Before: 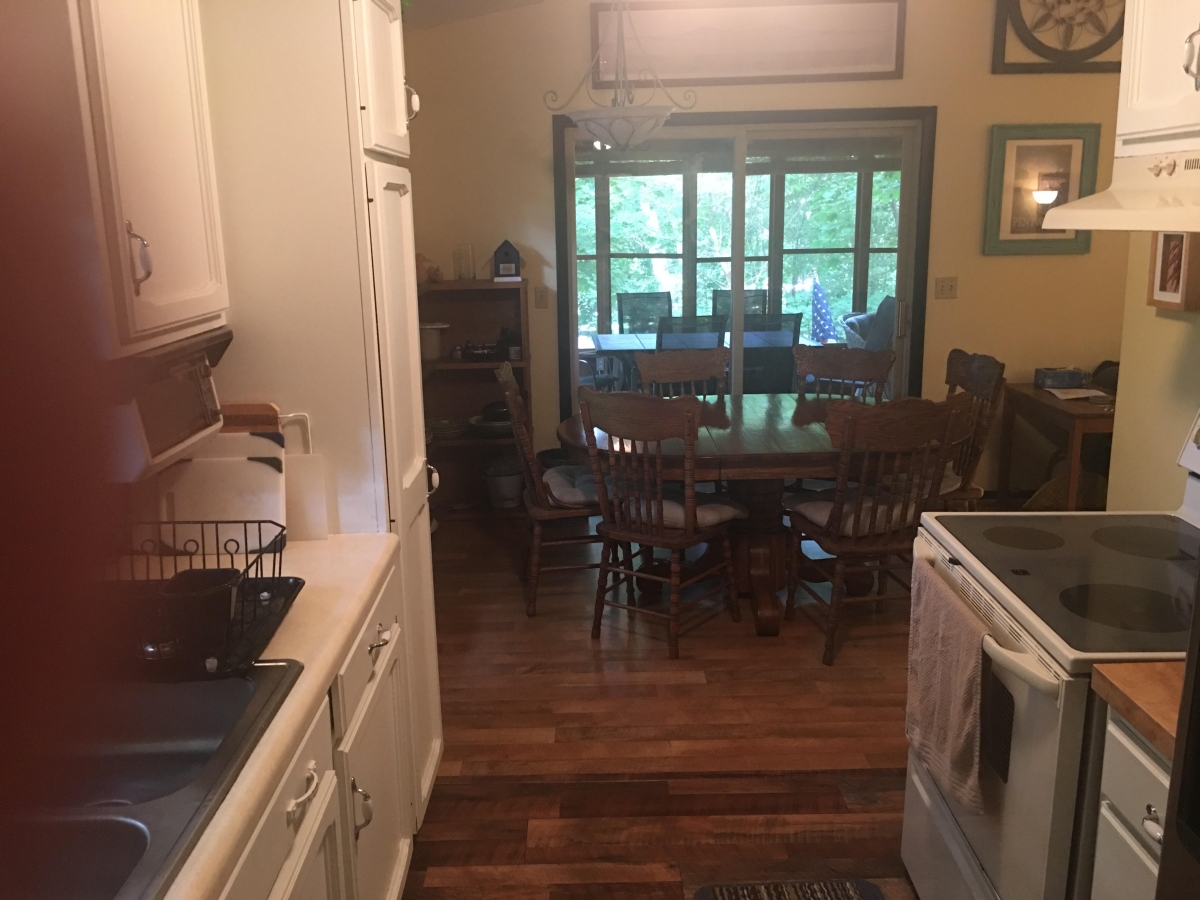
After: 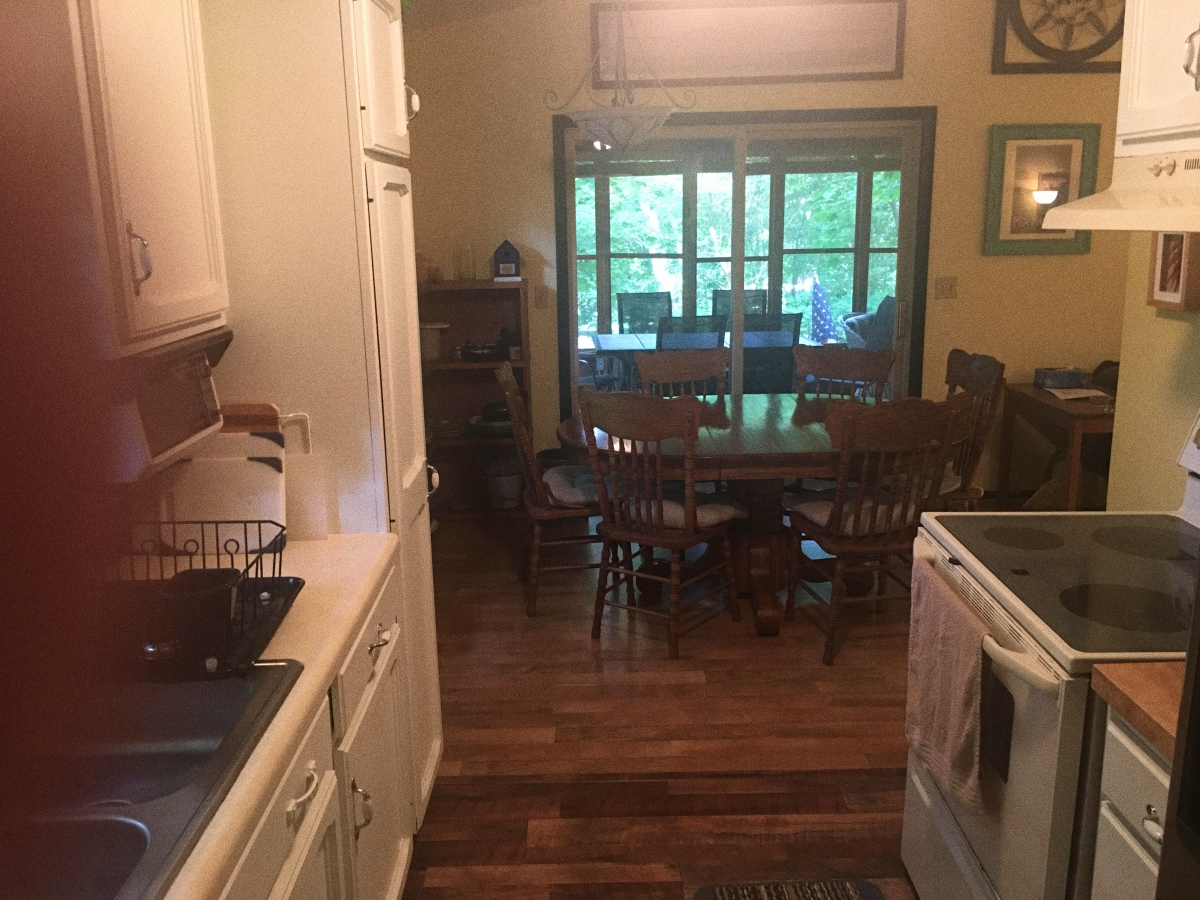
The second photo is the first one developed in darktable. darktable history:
velvia: on, module defaults
grain: coarseness 0.09 ISO
